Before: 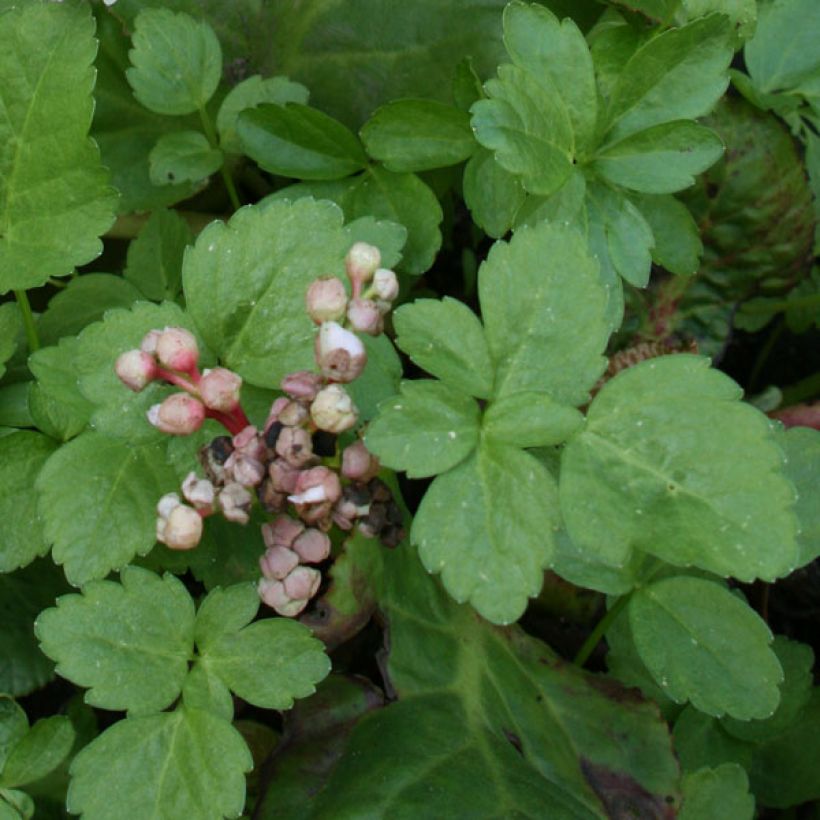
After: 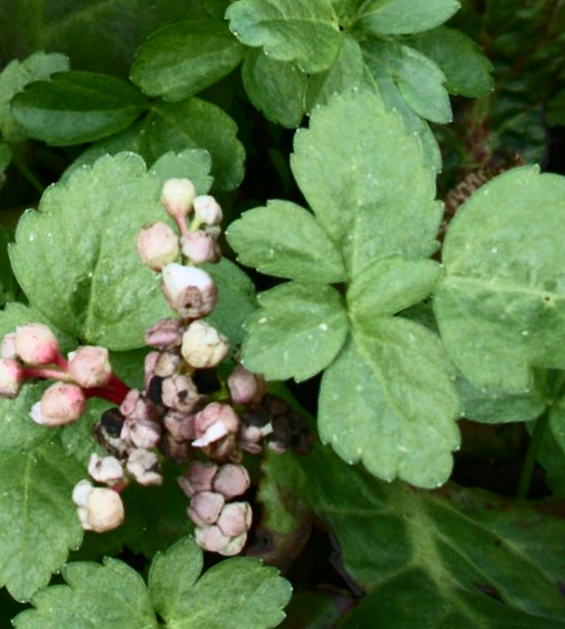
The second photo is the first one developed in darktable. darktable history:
contrast brightness saturation: contrast 0.386, brightness 0.108
crop and rotate: angle 20.72°, left 6.901%, right 4.136%, bottom 1.082%
